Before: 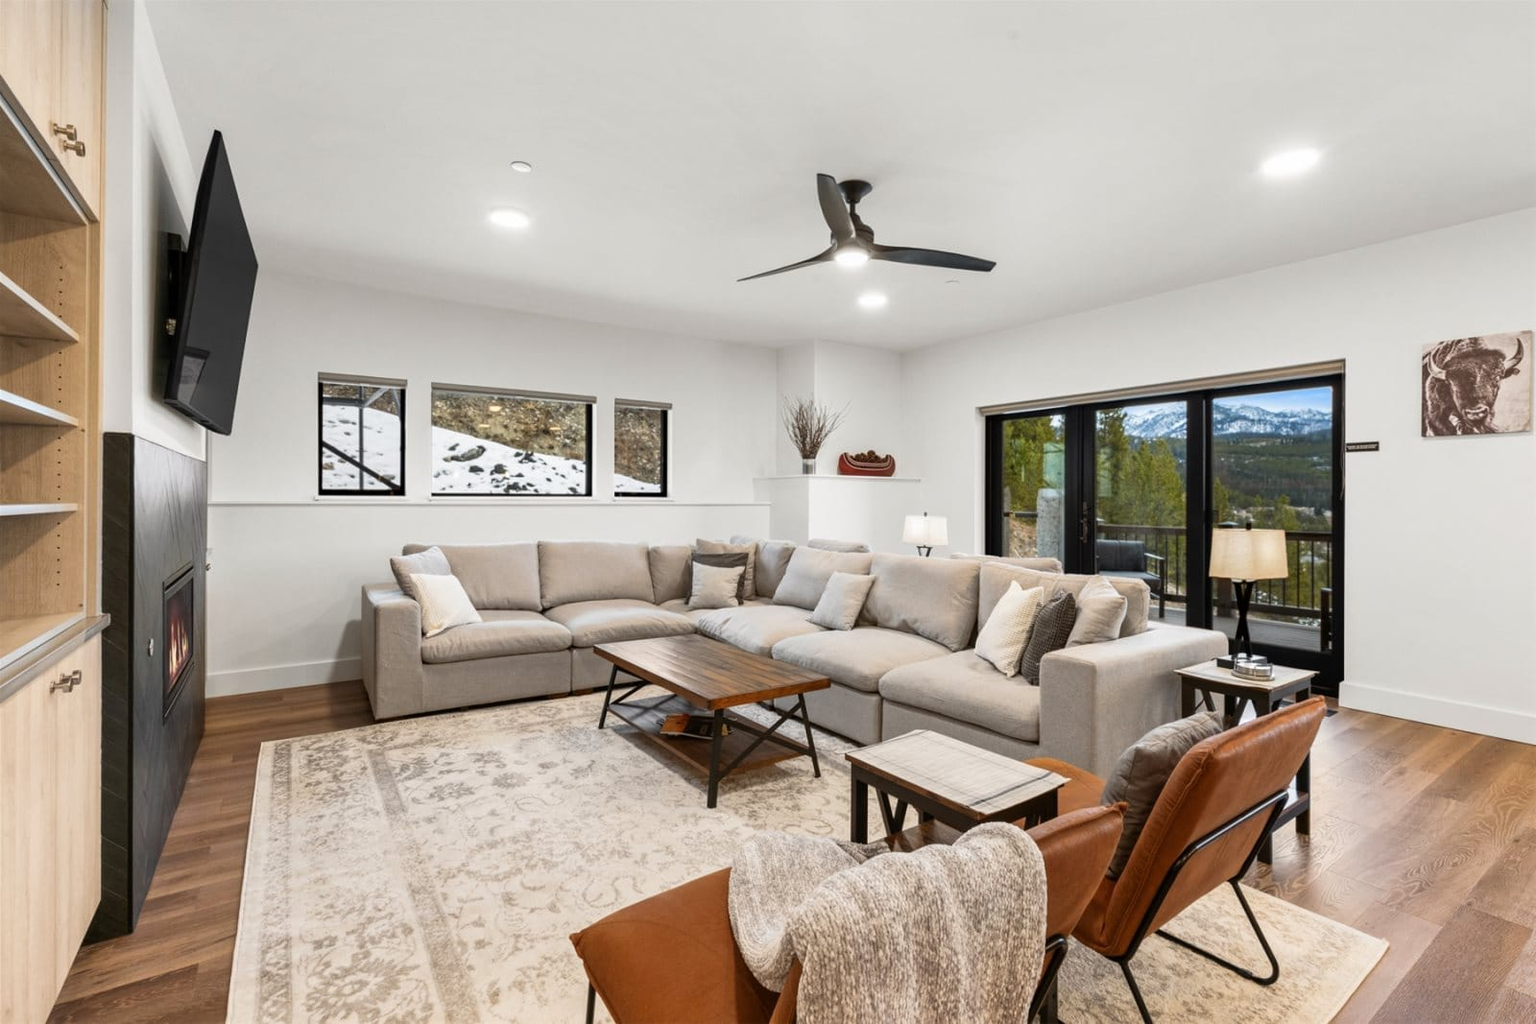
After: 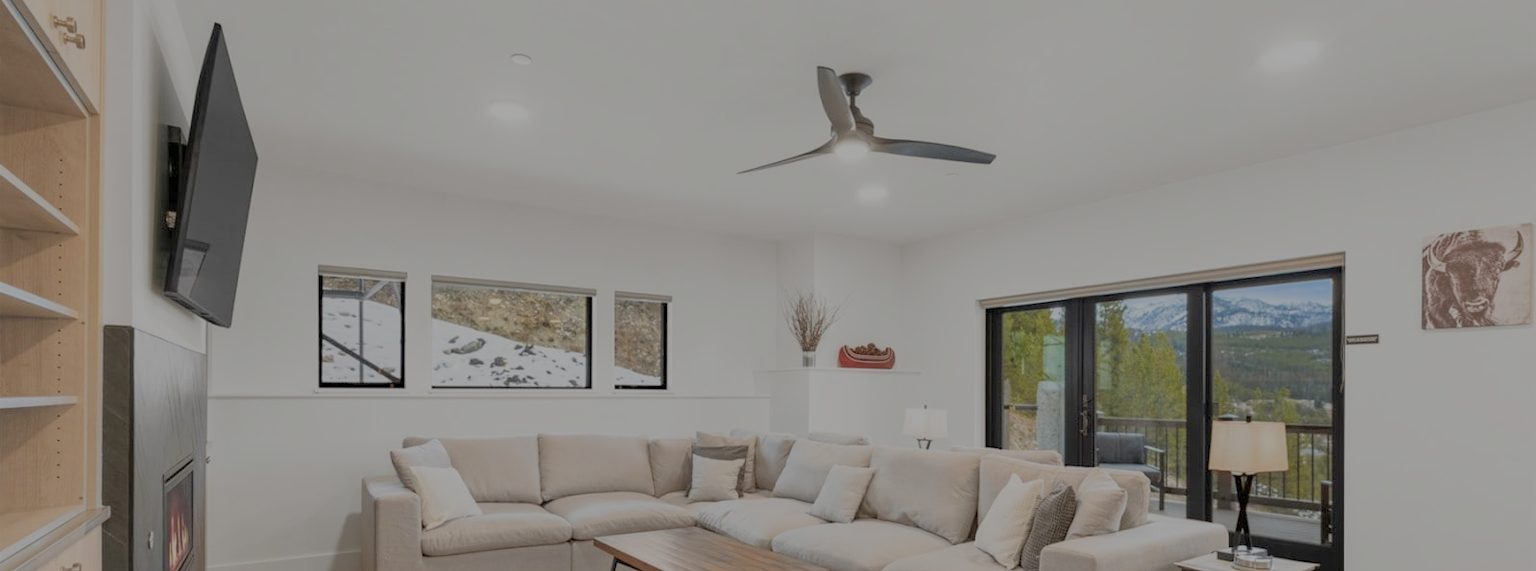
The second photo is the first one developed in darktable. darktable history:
crop and rotate: top 10.497%, bottom 33.666%
filmic rgb: black relative exposure -13.88 EV, white relative exposure 7.94 EV, hardness 3.74, latitude 50.16%, contrast 0.502
